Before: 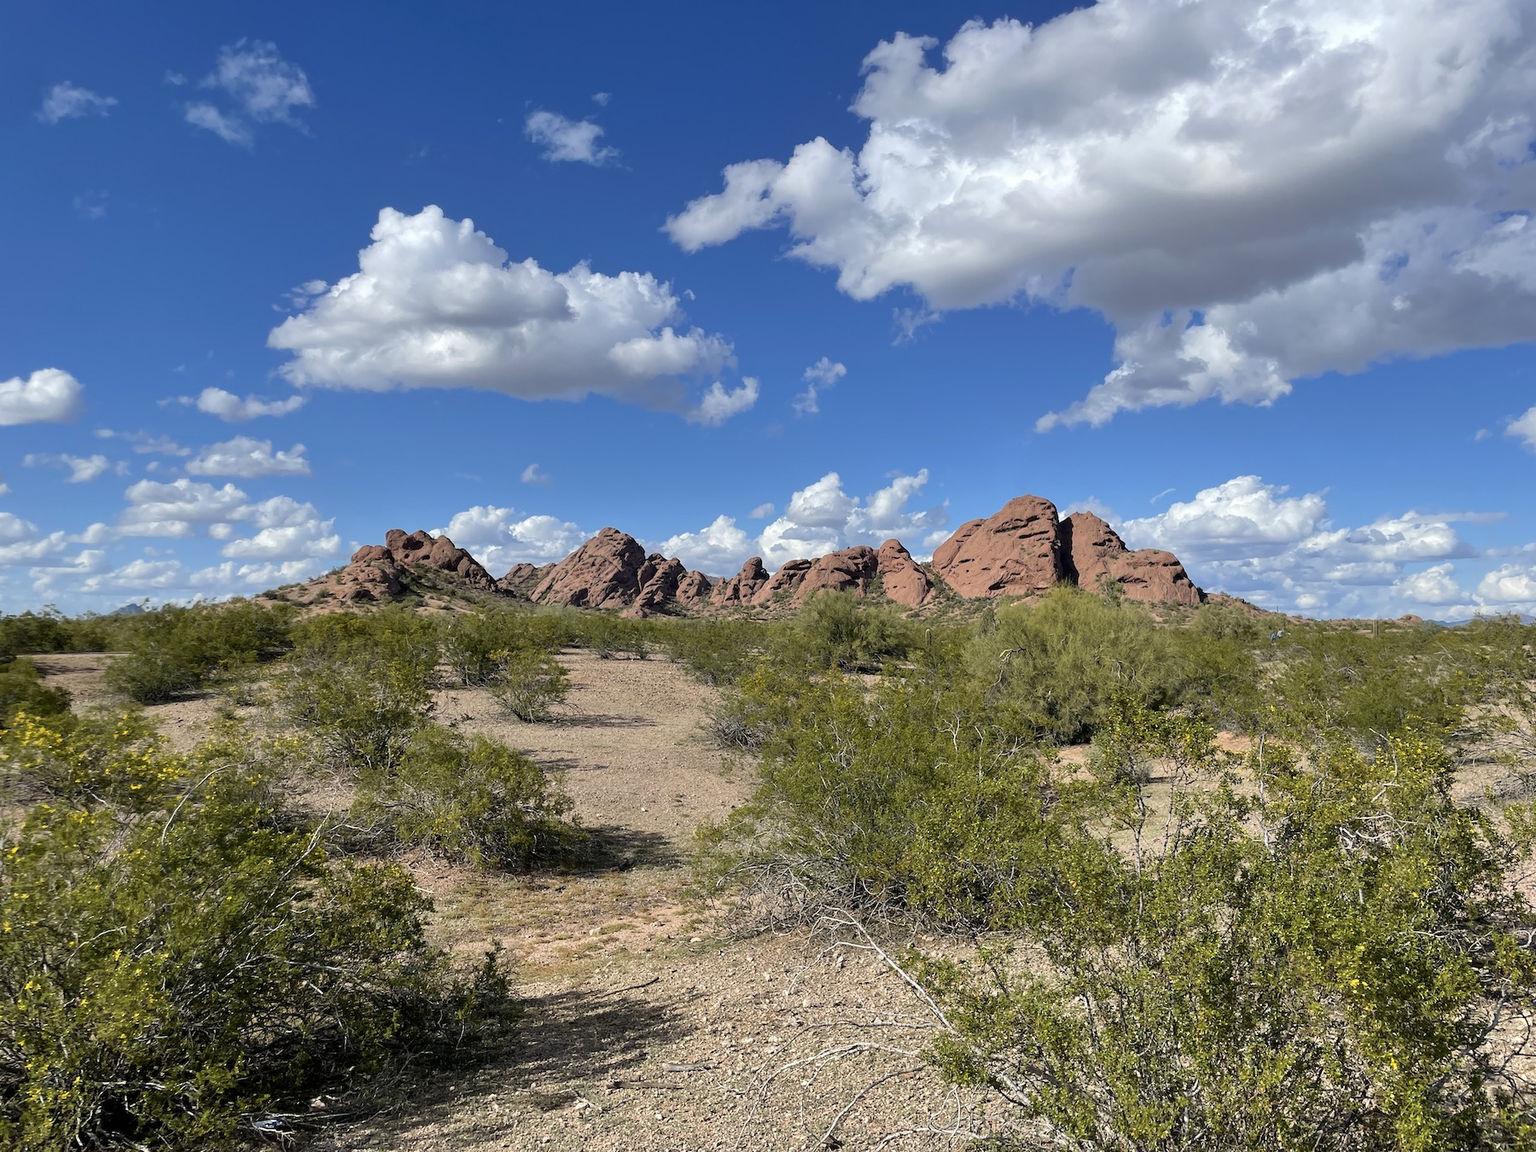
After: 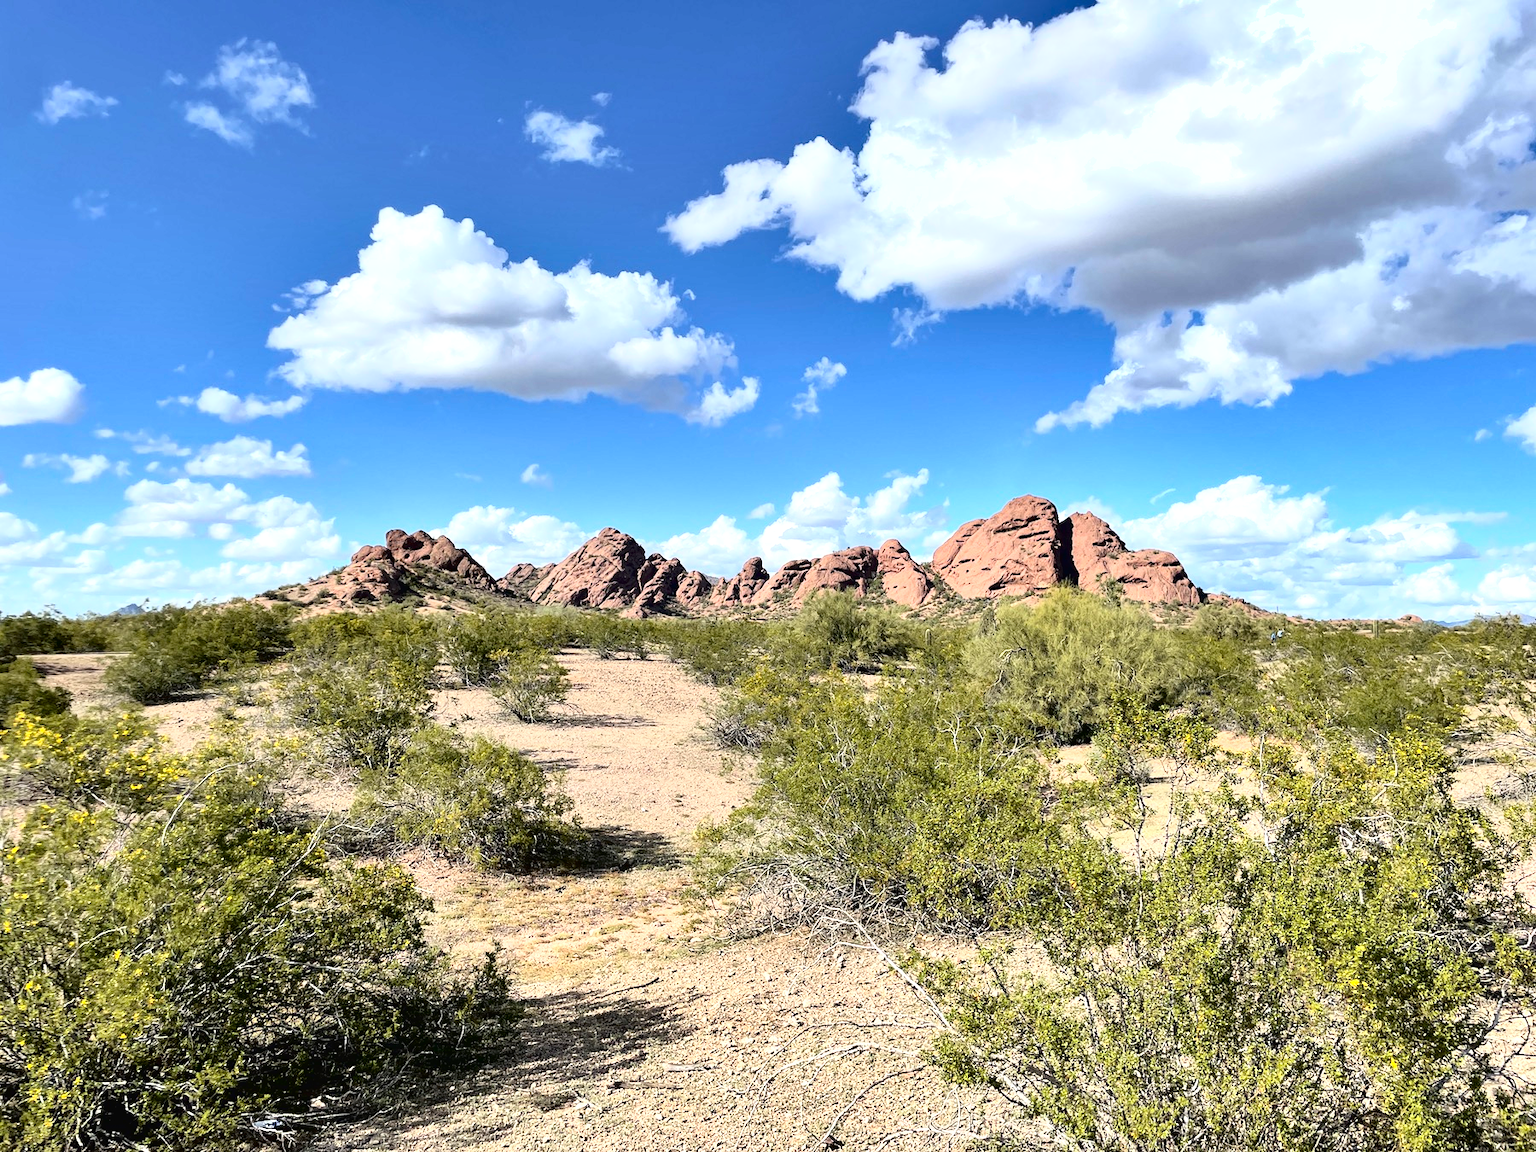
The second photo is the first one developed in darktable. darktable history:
tone curve: curves: ch0 [(0, 0.016) (0.11, 0.039) (0.259, 0.235) (0.383, 0.437) (0.499, 0.597) (0.733, 0.867) (0.843, 0.948) (1, 1)], color space Lab, independent channels, preserve colors none
exposure: black level correction 0, exposure 0.7 EV, compensate highlight preservation false
shadows and highlights: soften with gaussian
